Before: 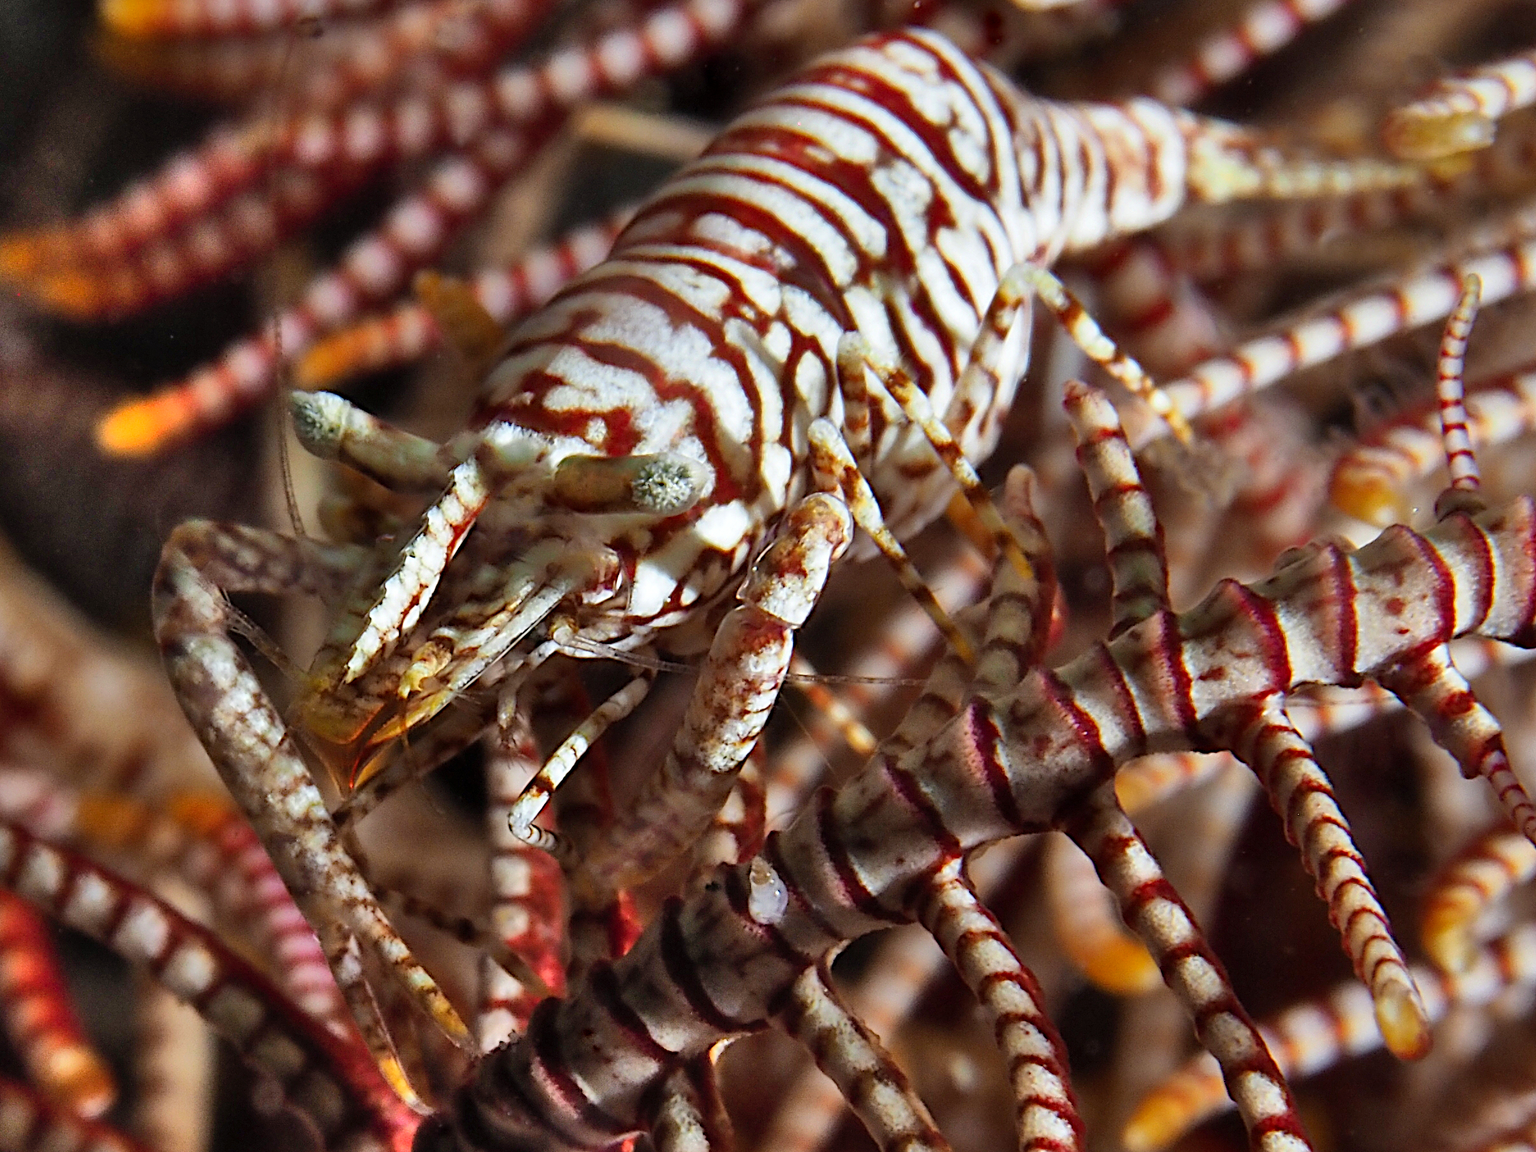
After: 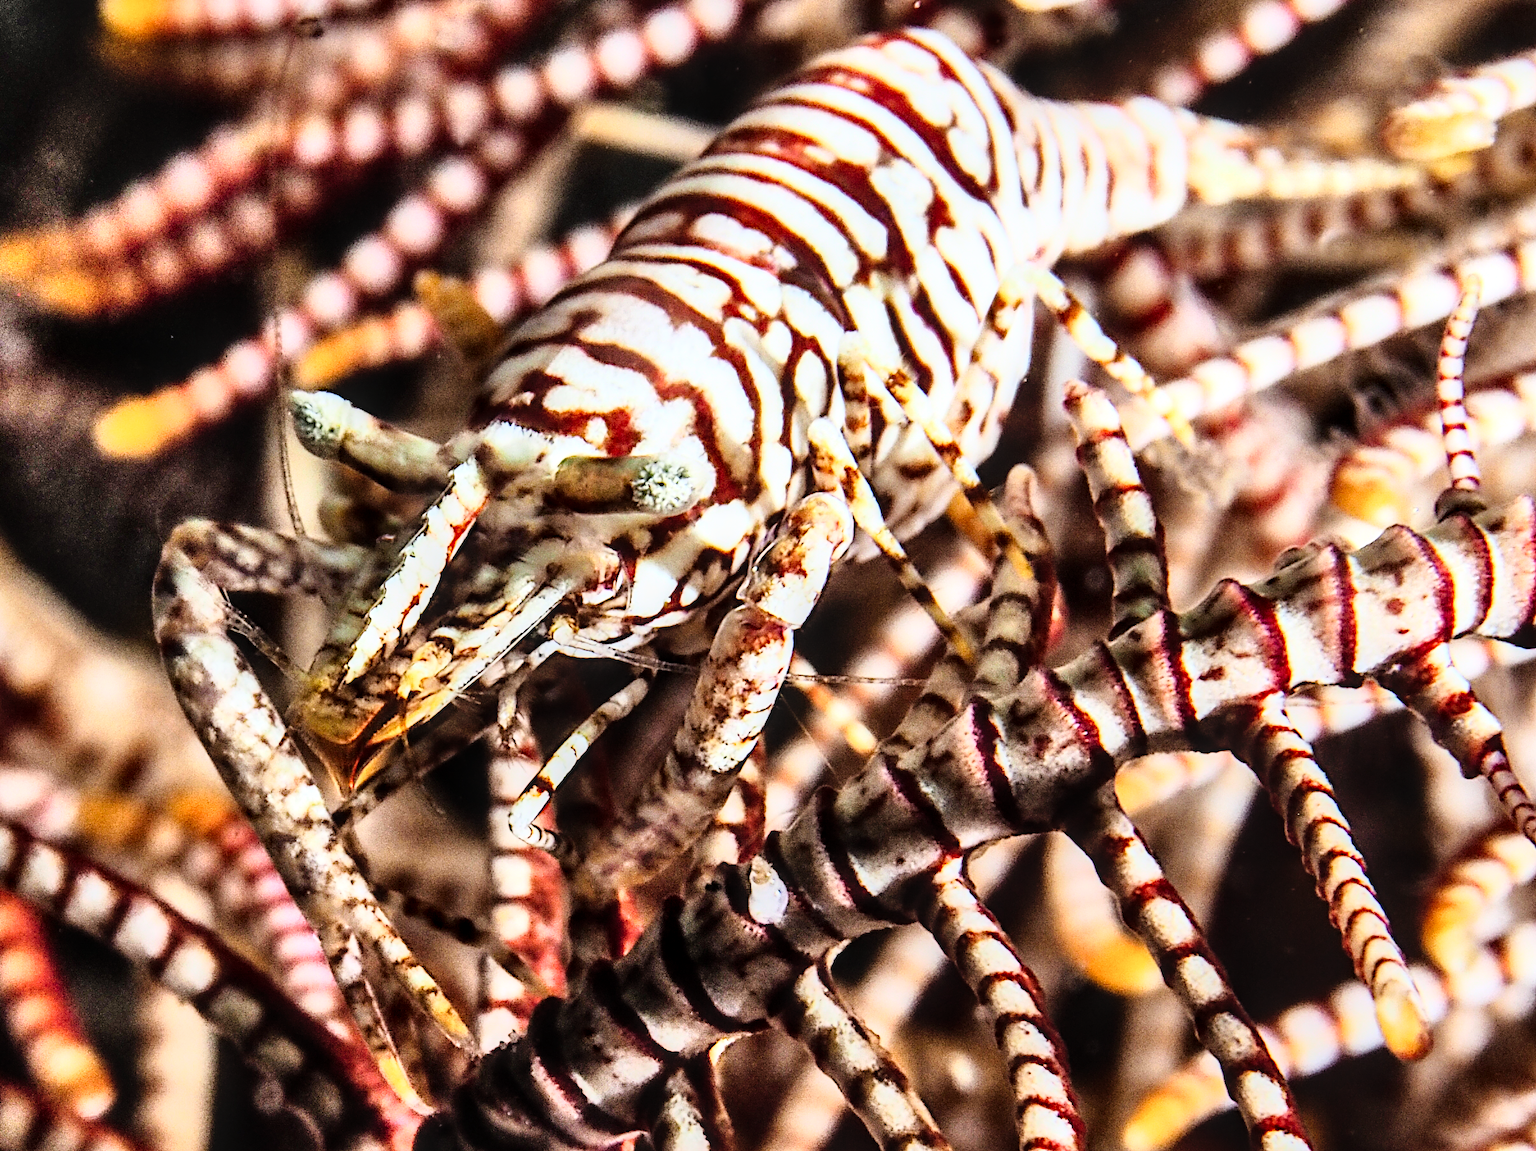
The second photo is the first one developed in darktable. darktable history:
local contrast: detail 130%
tone curve: curves: ch0 [(0, 0) (0.003, 0.004) (0.011, 0.015) (0.025, 0.033) (0.044, 0.058) (0.069, 0.091) (0.1, 0.131) (0.136, 0.179) (0.177, 0.233) (0.224, 0.296) (0.277, 0.364) (0.335, 0.434) (0.399, 0.511) (0.468, 0.584) (0.543, 0.656) (0.623, 0.729) (0.709, 0.799) (0.801, 0.874) (0.898, 0.936) (1, 1)], preserve colors none
rgb curve: curves: ch0 [(0, 0) (0.21, 0.15) (0.24, 0.21) (0.5, 0.75) (0.75, 0.96) (0.89, 0.99) (1, 1)]; ch1 [(0, 0.02) (0.21, 0.13) (0.25, 0.2) (0.5, 0.67) (0.75, 0.9) (0.89, 0.97) (1, 1)]; ch2 [(0, 0.02) (0.21, 0.13) (0.25, 0.2) (0.5, 0.67) (0.75, 0.9) (0.89, 0.97) (1, 1)], compensate middle gray true
